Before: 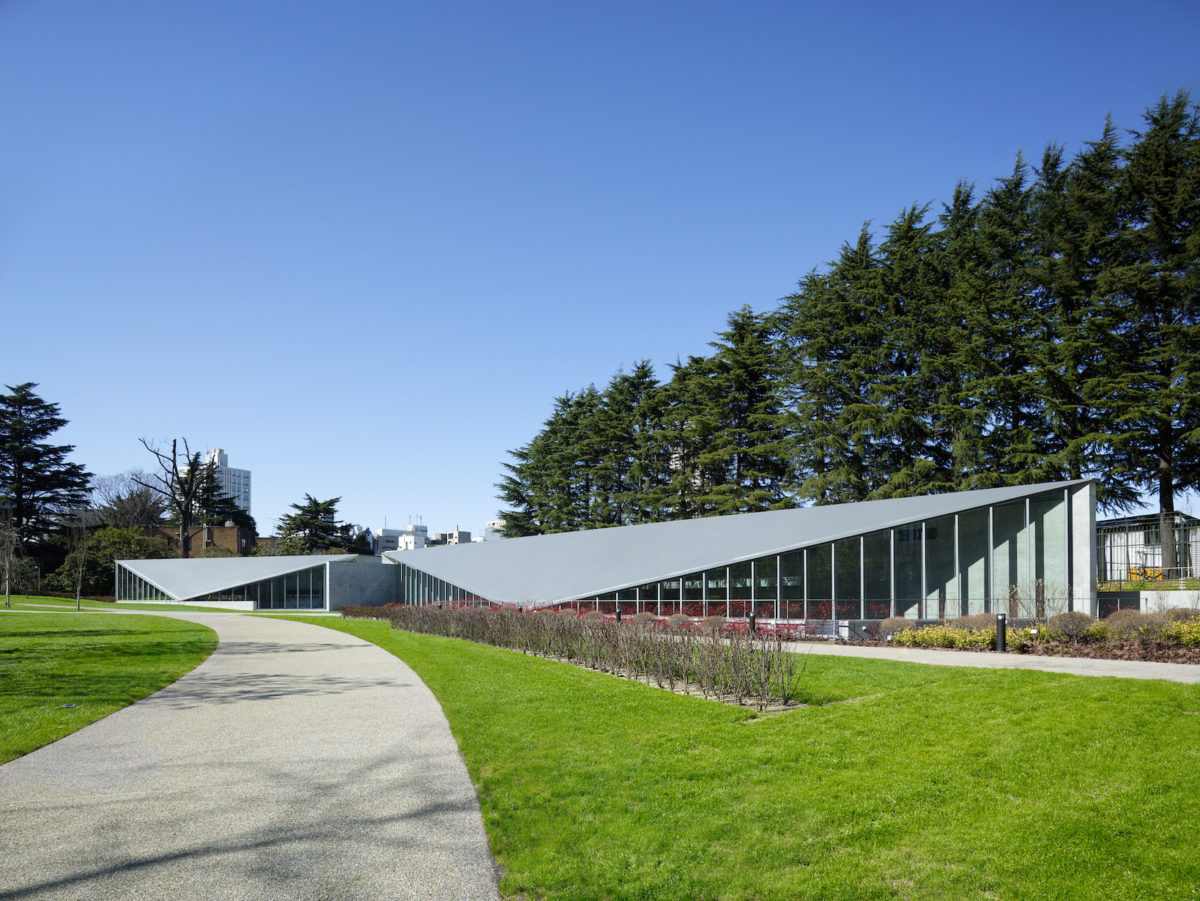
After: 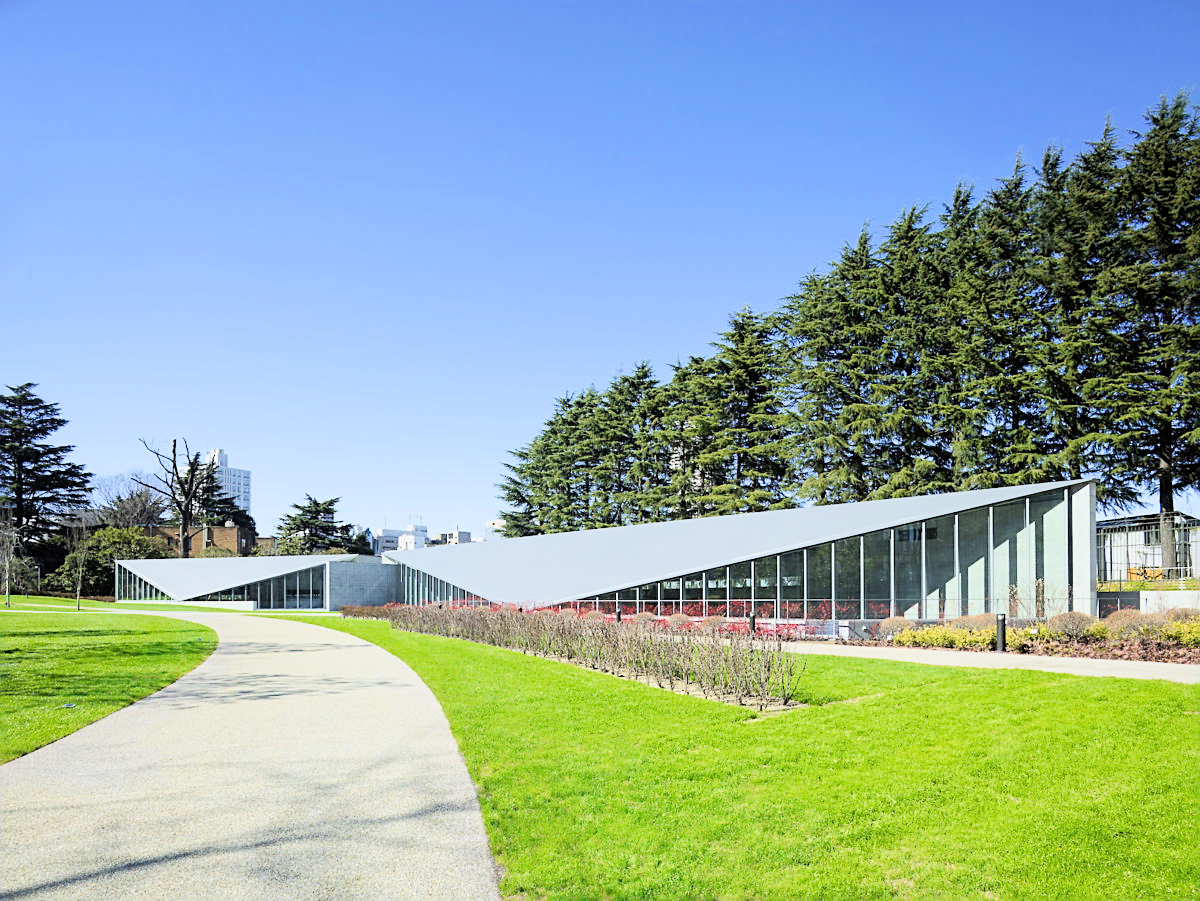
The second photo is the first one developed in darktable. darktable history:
filmic rgb: black relative exposure -7.15 EV, white relative exposure 5.36 EV, hardness 3.02, color science v6 (2022)
sharpen: on, module defaults
exposure: black level correction 0, exposure 1.741 EV, compensate exposure bias true, compensate highlight preservation false
